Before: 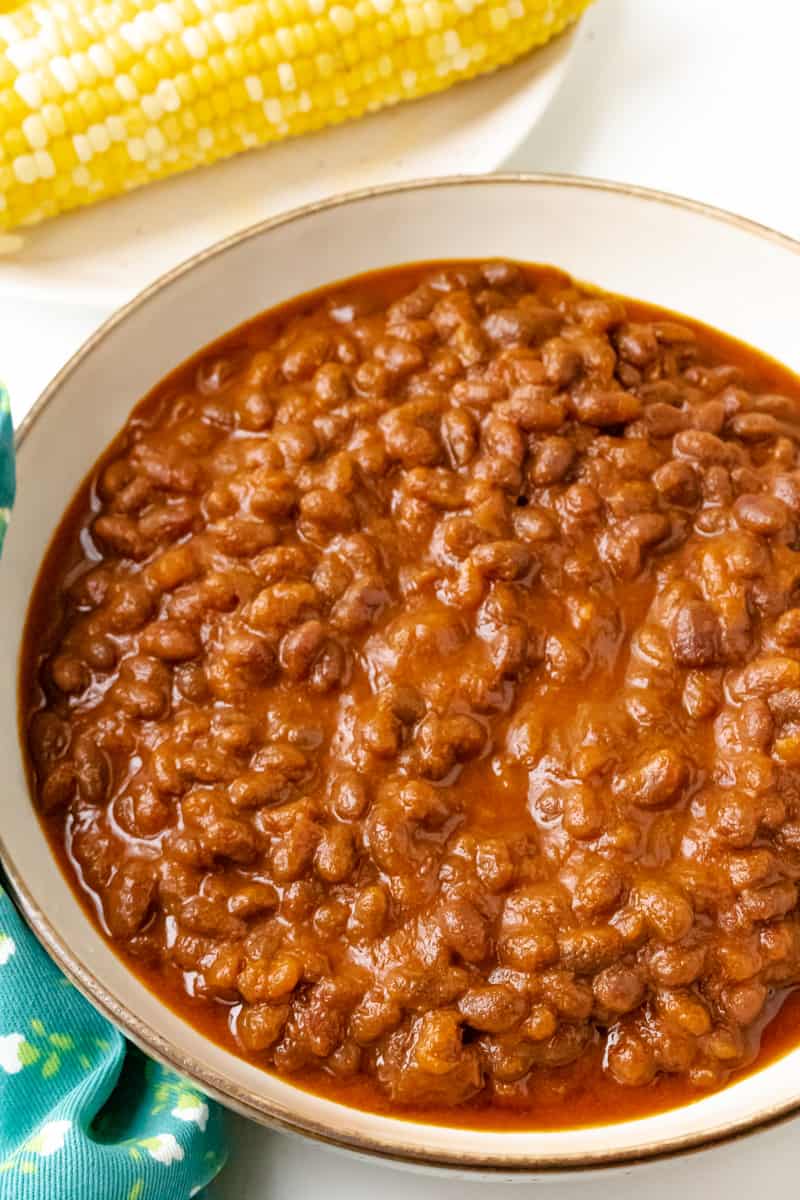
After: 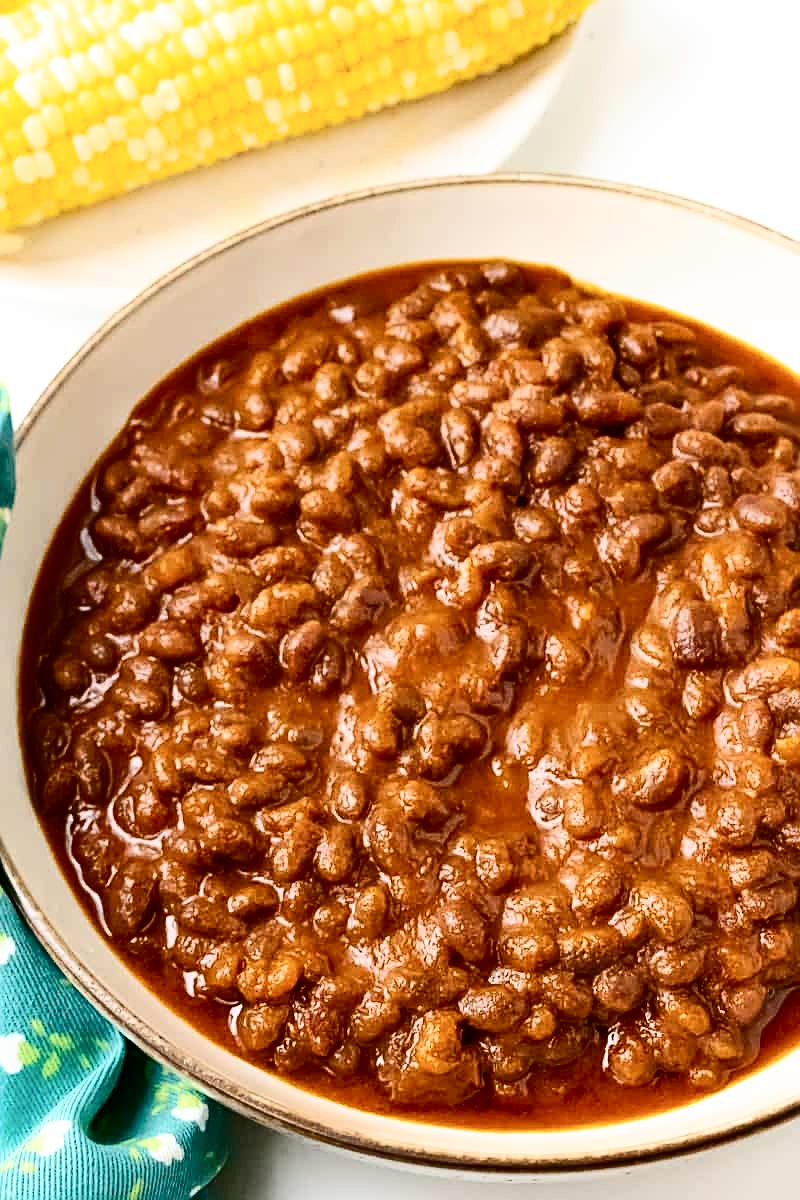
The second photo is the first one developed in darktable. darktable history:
contrast brightness saturation: contrast 0.295
sharpen: on, module defaults
tone equalizer: edges refinement/feathering 500, mask exposure compensation -1.57 EV, preserve details no
